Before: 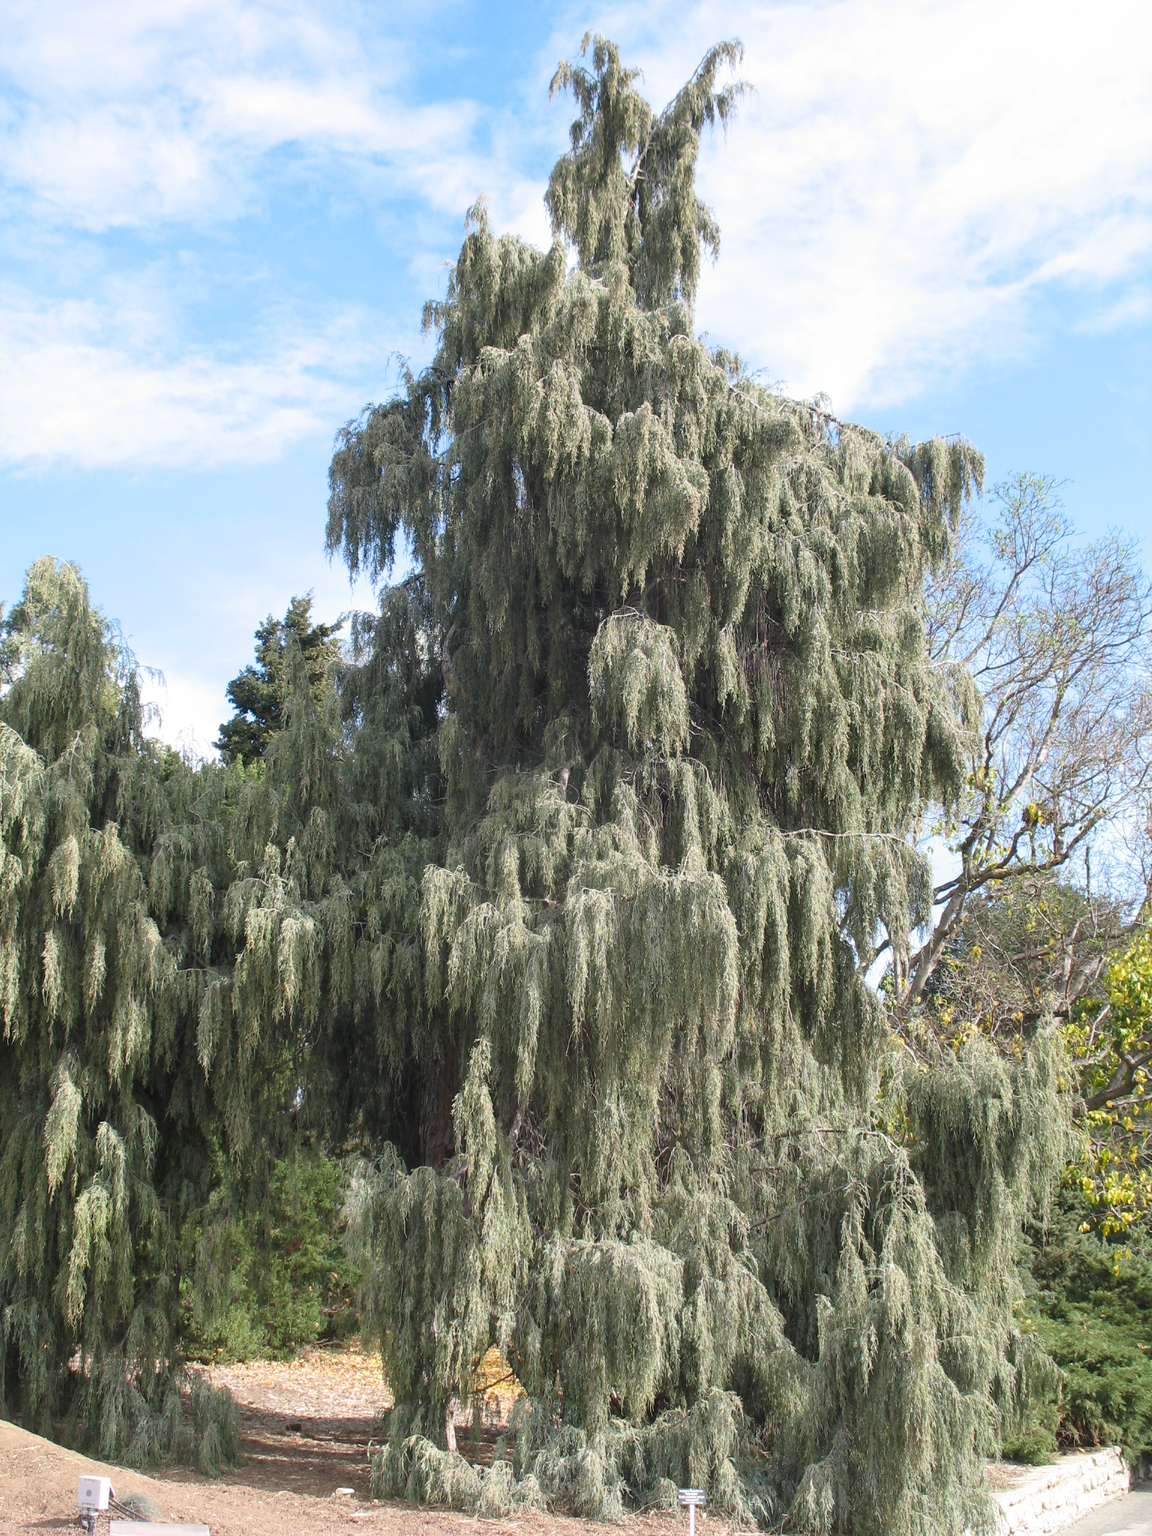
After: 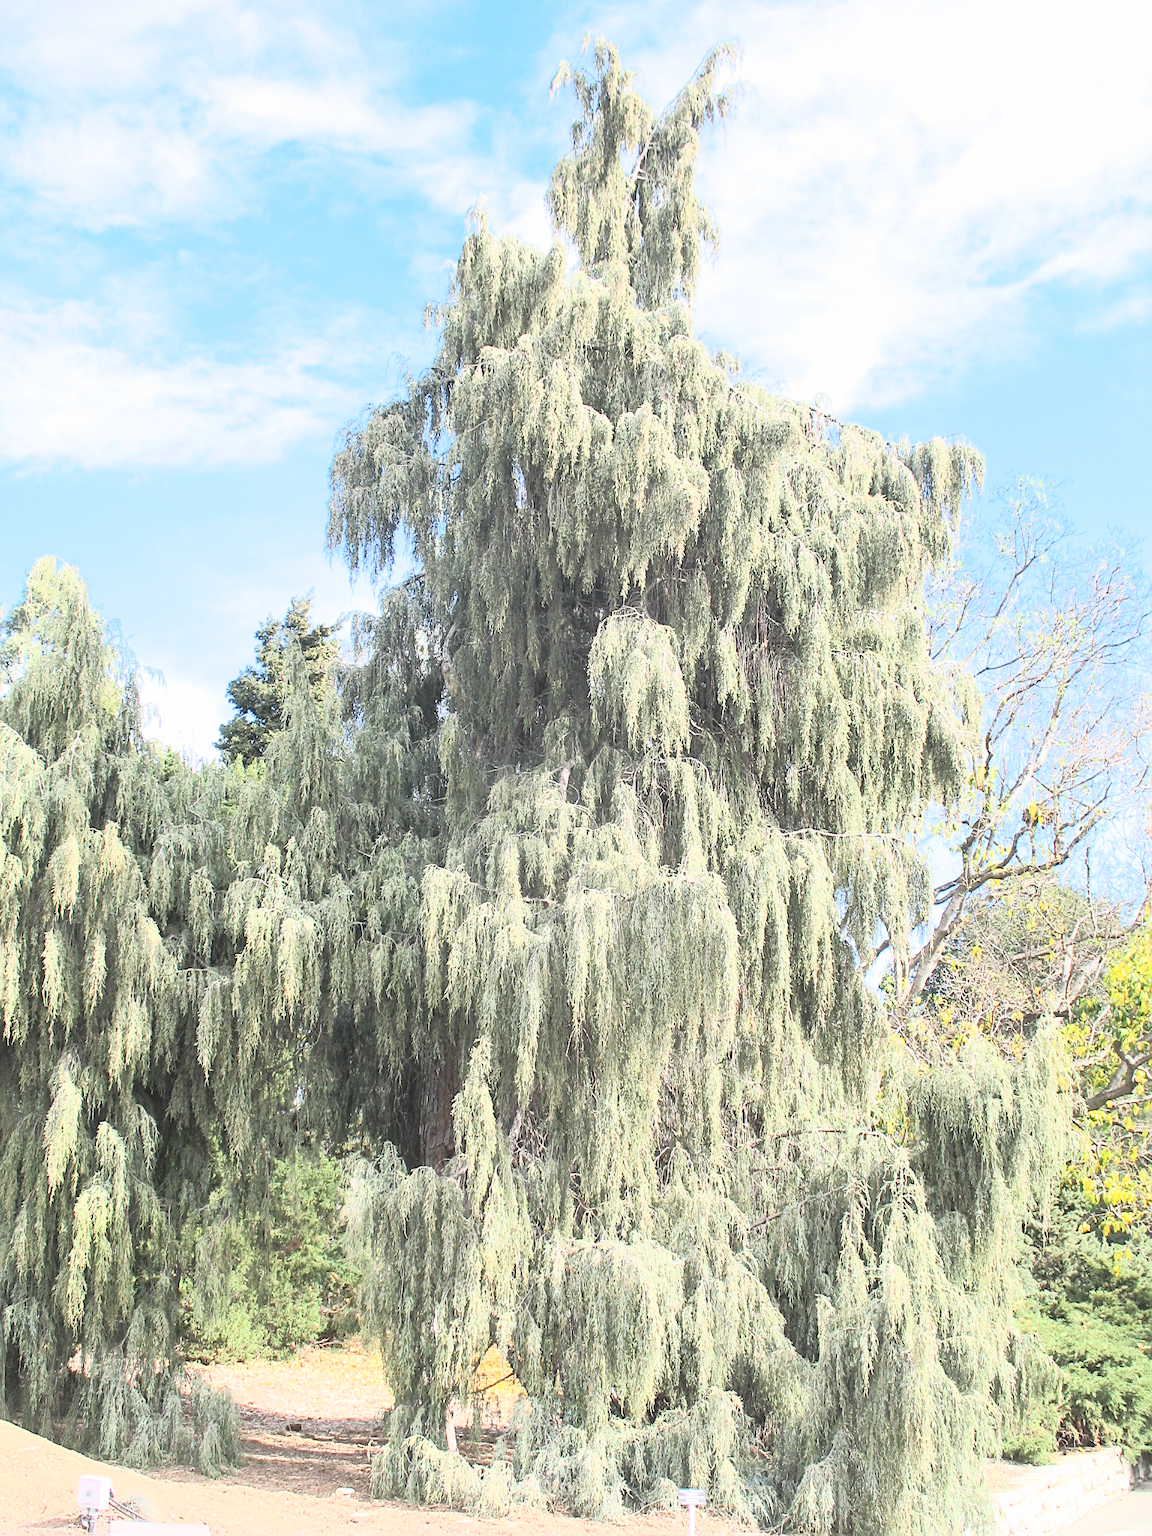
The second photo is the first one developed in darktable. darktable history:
sharpen: on, module defaults
exposure: black level correction 0, exposure 0.499 EV, compensate highlight preservation false
tone curve: curves: ch0 [(0, 0.052) (0.207, 0.35) (0.392, 0.592) (0.54, 0.803) (0.725, 0.922) (0.99, 0.974)], color space Lab, independent channels, preserve colors none
color zones: curves: ch0 [(0, 0.5) (0.143, 0.5) (0.286, 0.5) (0.429, 0.495) (0.571, 0.437) (0.714, 0.44) (0.857, 0.496) (1, 0.5)], mix 25.67%
